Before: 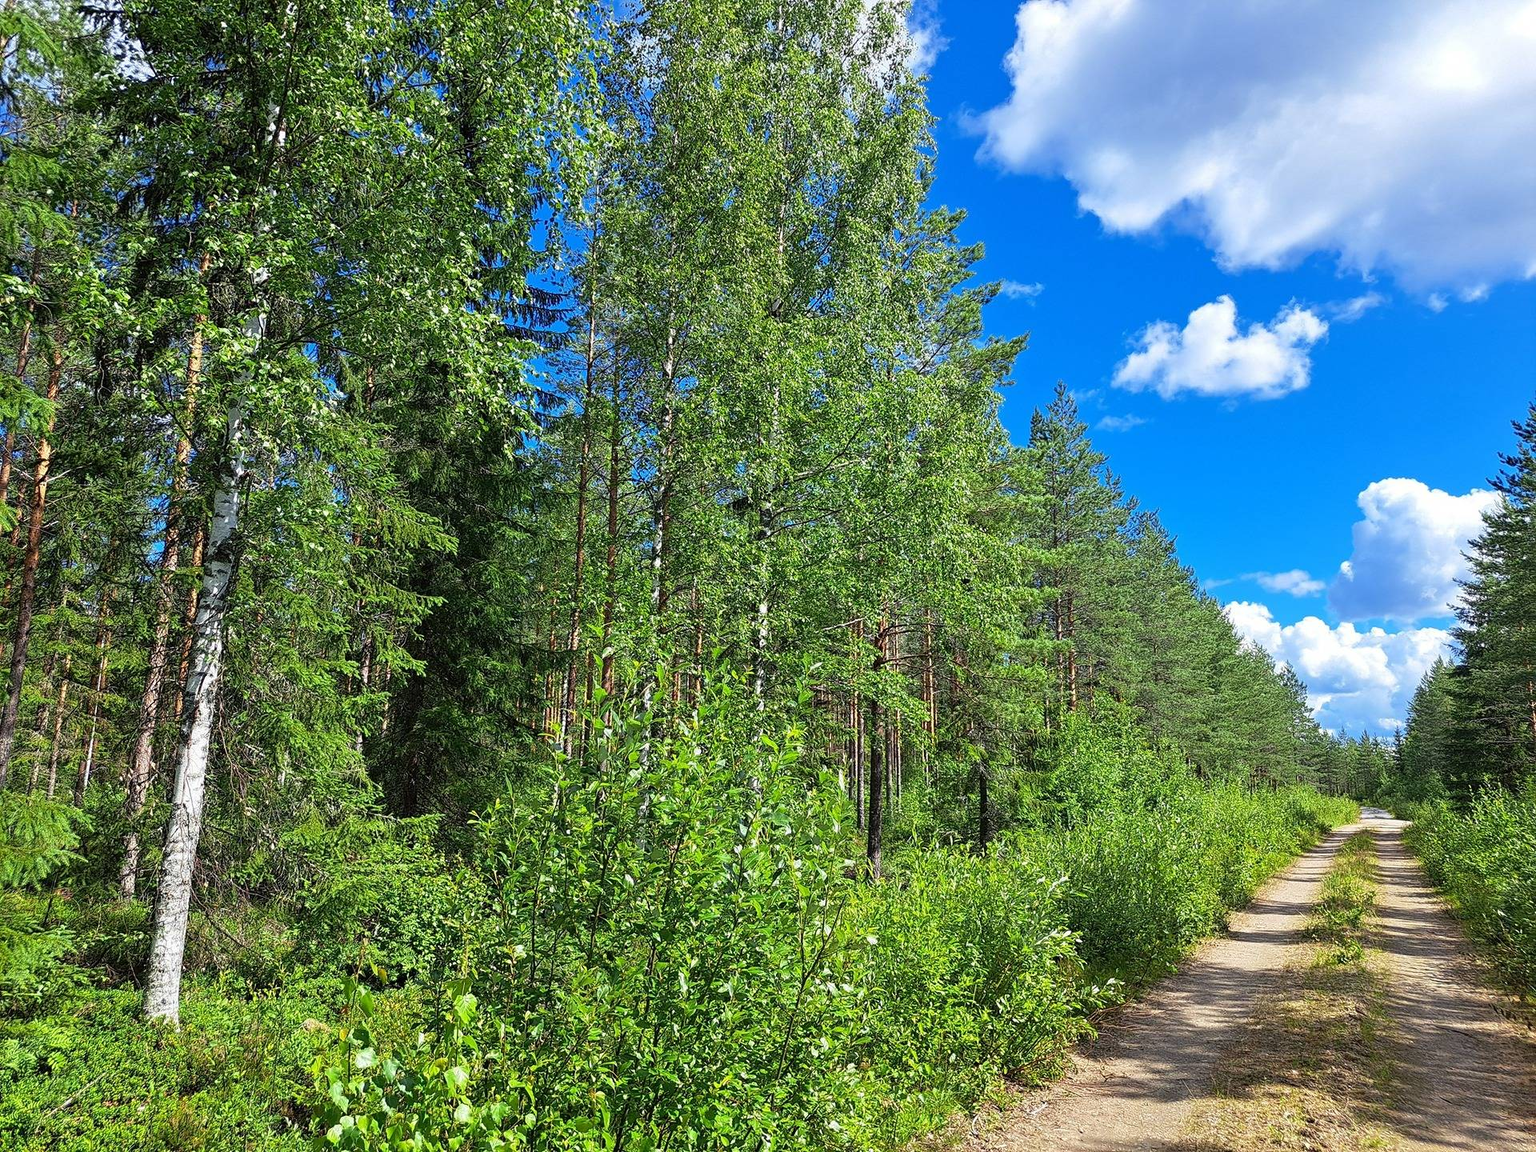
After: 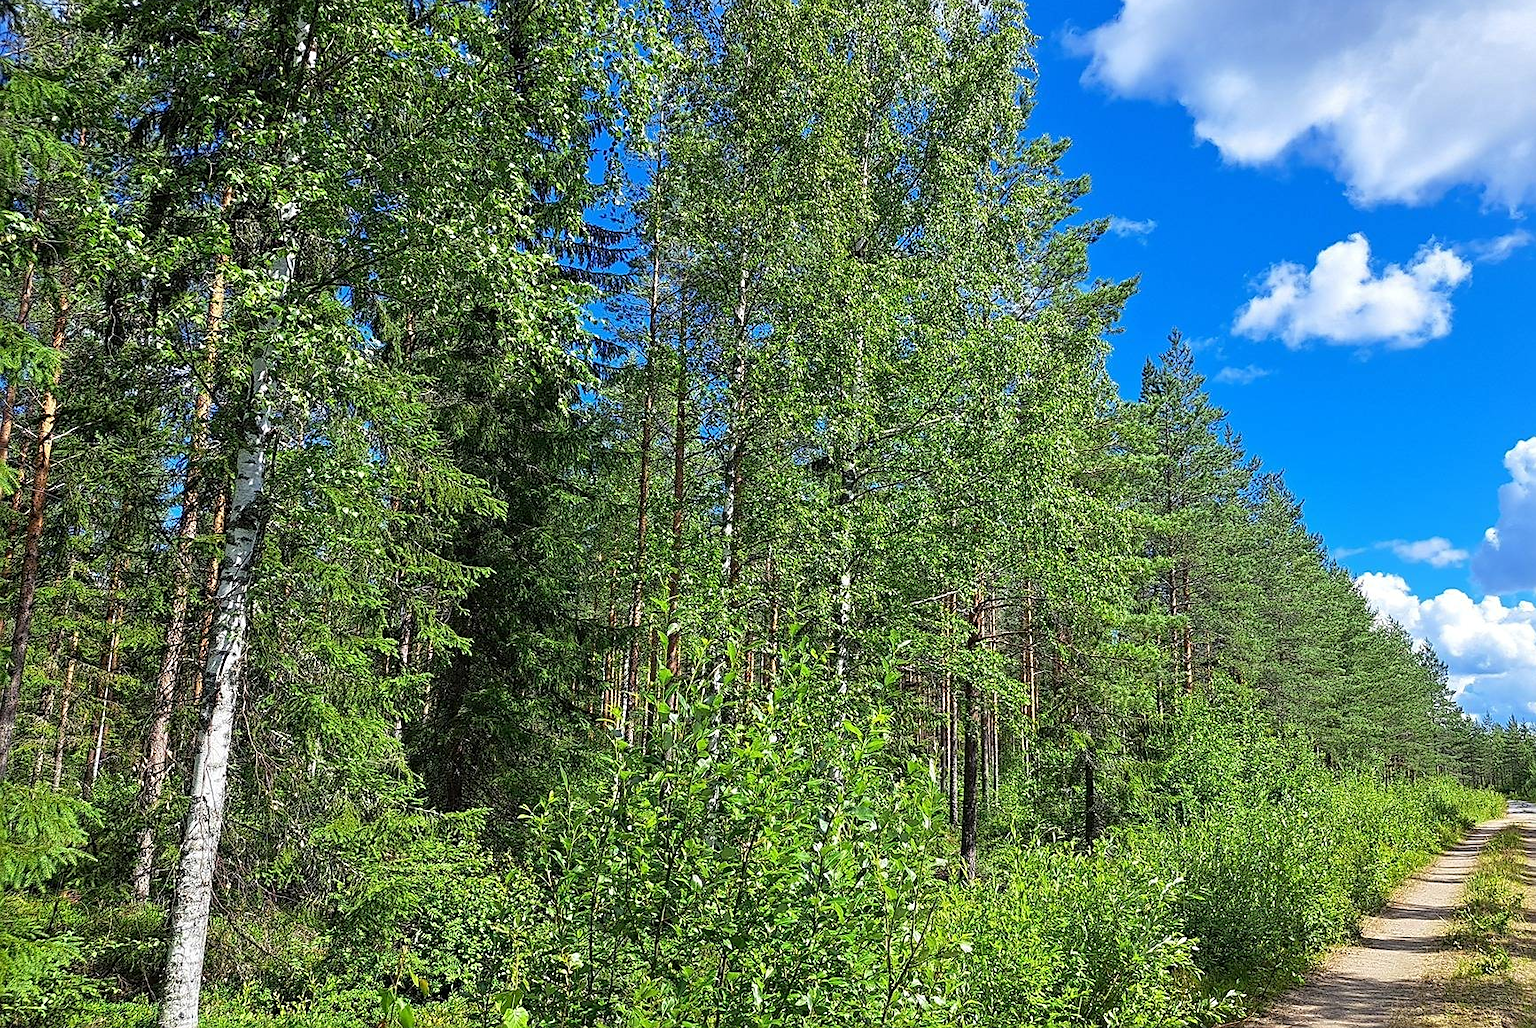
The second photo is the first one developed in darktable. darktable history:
crop: top 7.403%, right 9.709%, bottom 12.03%
sharpen: radius 1.898, amount 0.394, threshold 1.566
tone equalizer: edges refinement/feathering 500, mask exposure compensation -1.57 EV, preserve details no
